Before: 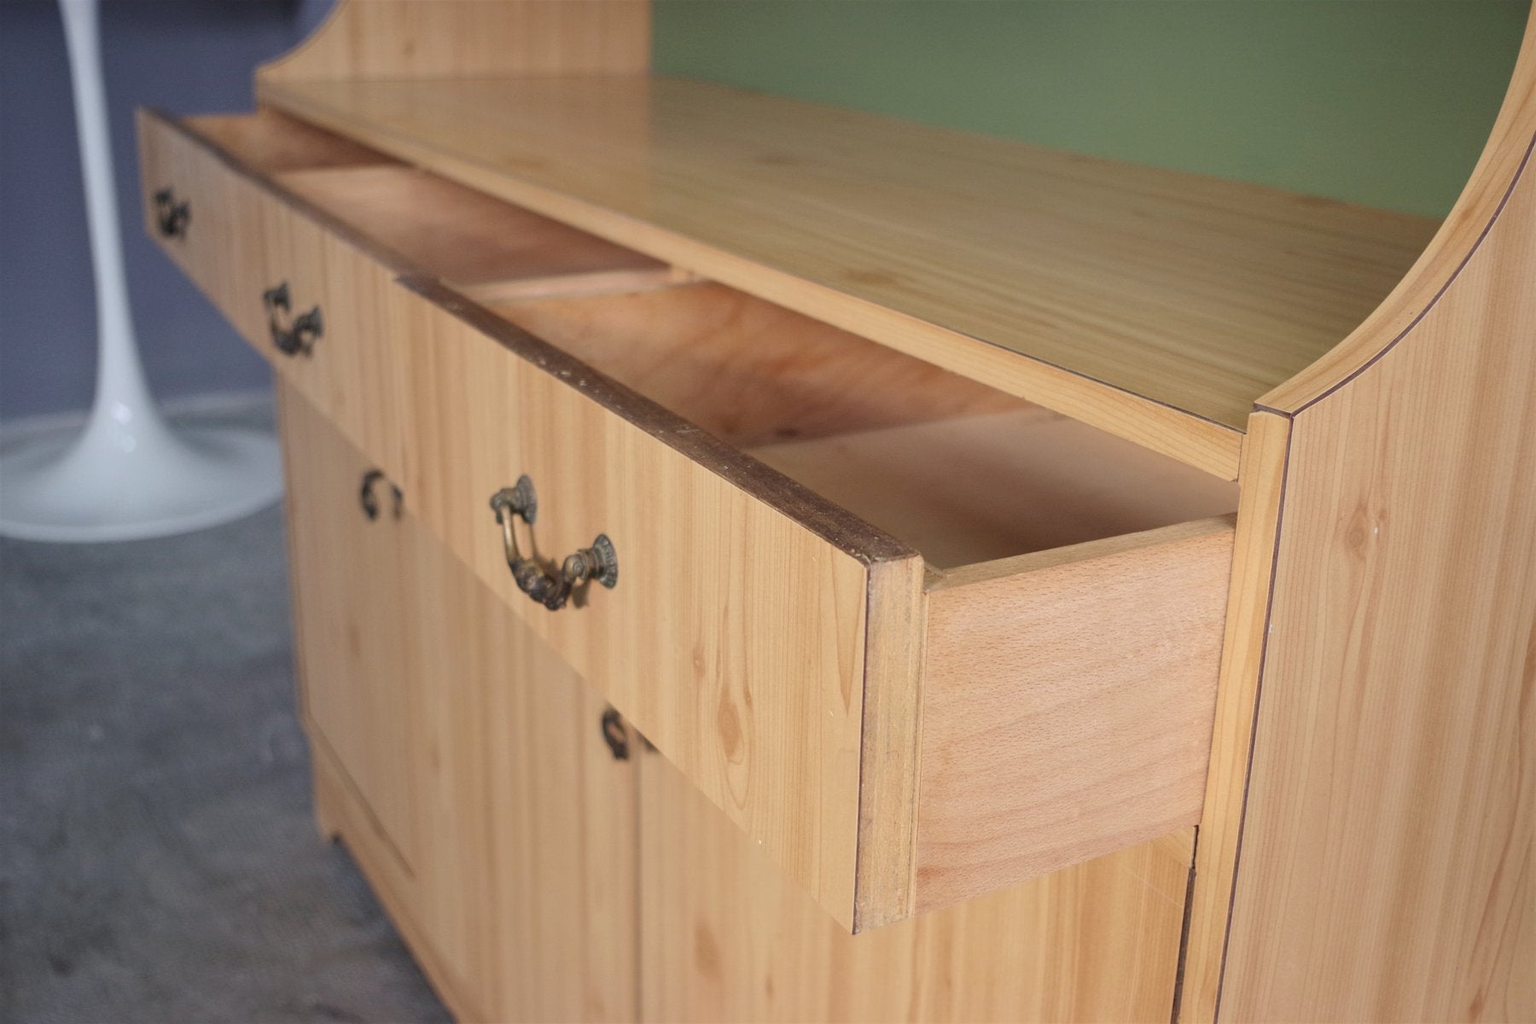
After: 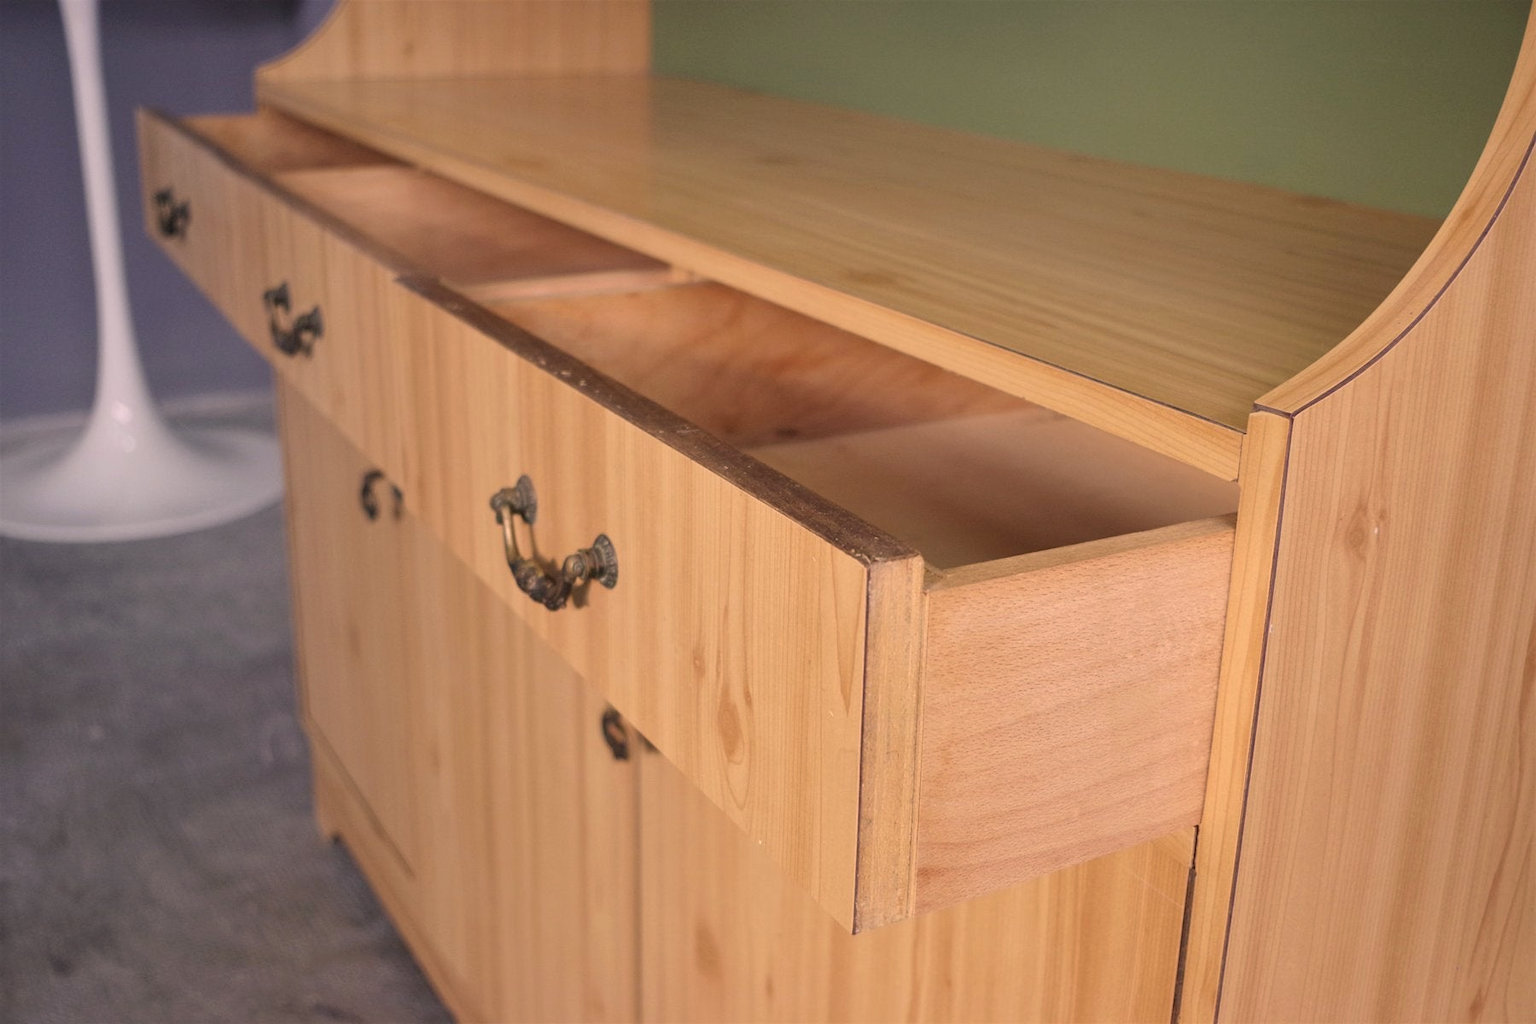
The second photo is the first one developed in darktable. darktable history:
color correction: highlights a* 11.96, highlights b* 11.58
shadows and highlights: shadows 37.27, highlights -28.18, soften with gaussian
color zones: curves: ch2 [(0, 0.5) (0.143, 0.5) (0.286, 0.489) (0.415, 0.421) (0.571, 0.5) (0.714, 0.5) (0.857, 0.5) (1, 0.5)]
